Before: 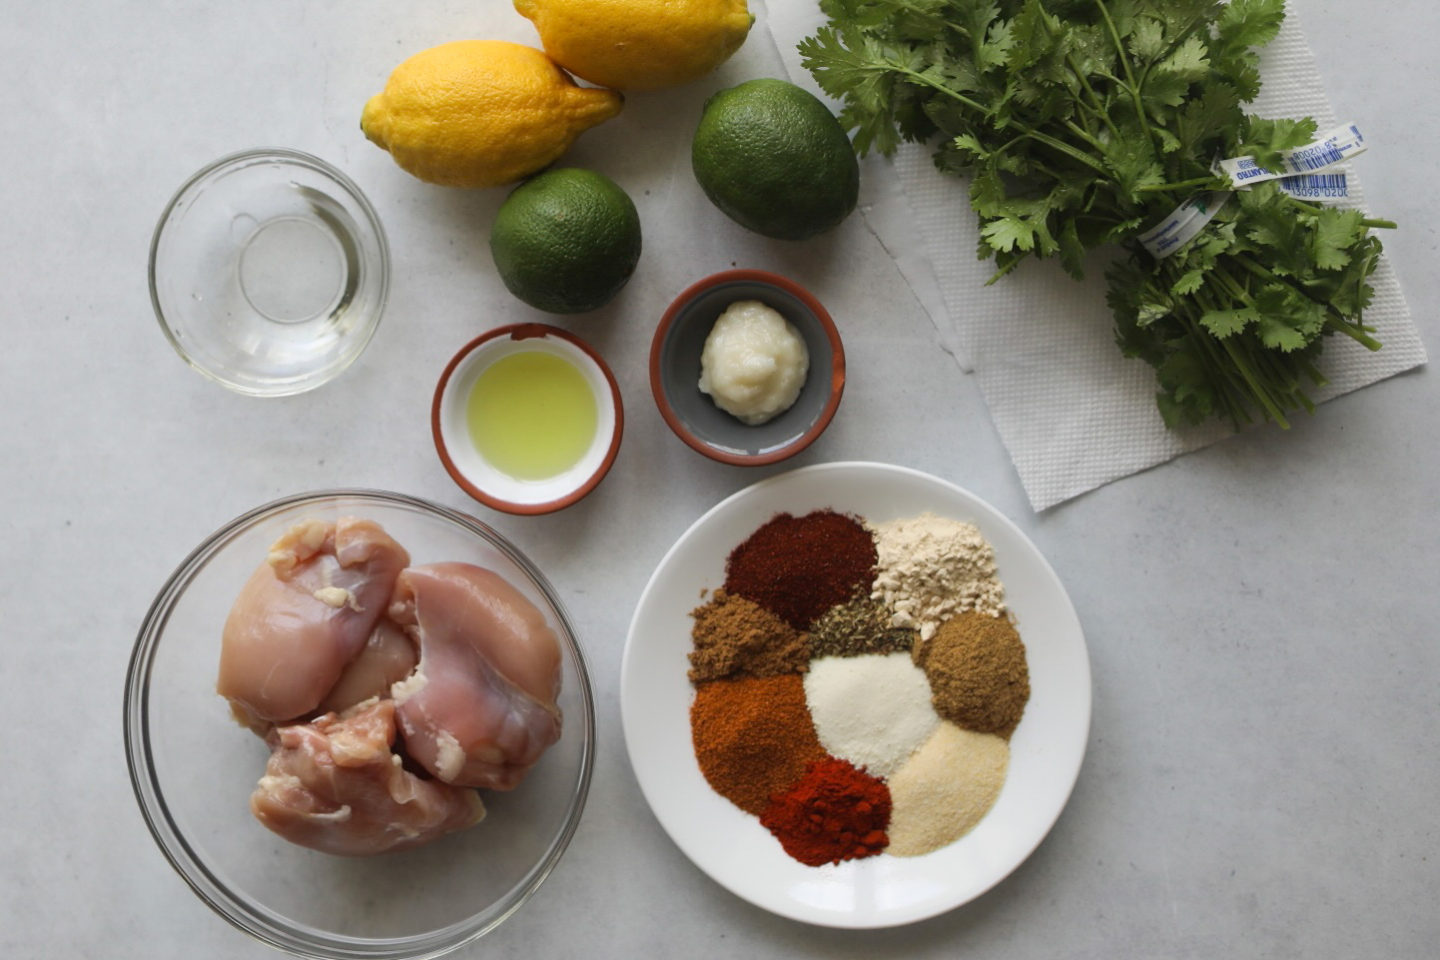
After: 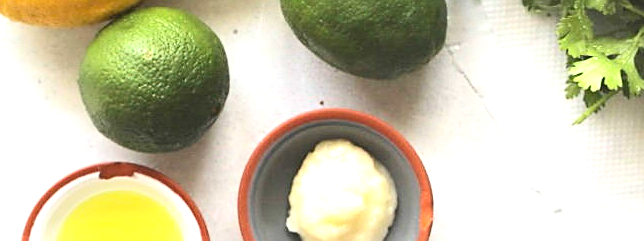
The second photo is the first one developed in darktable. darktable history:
contrast brightness saturation: contrast 0.2, brightness 0.15, saturation 0.14
exposure: black level correction 0, exposure 1.625 EV, compensate exposure bias true, compensate highlight preservation false
crop: left 28.64%, top 16.832%, right 26.637%, bottom 58.055%
sharpen: on, module defaults
